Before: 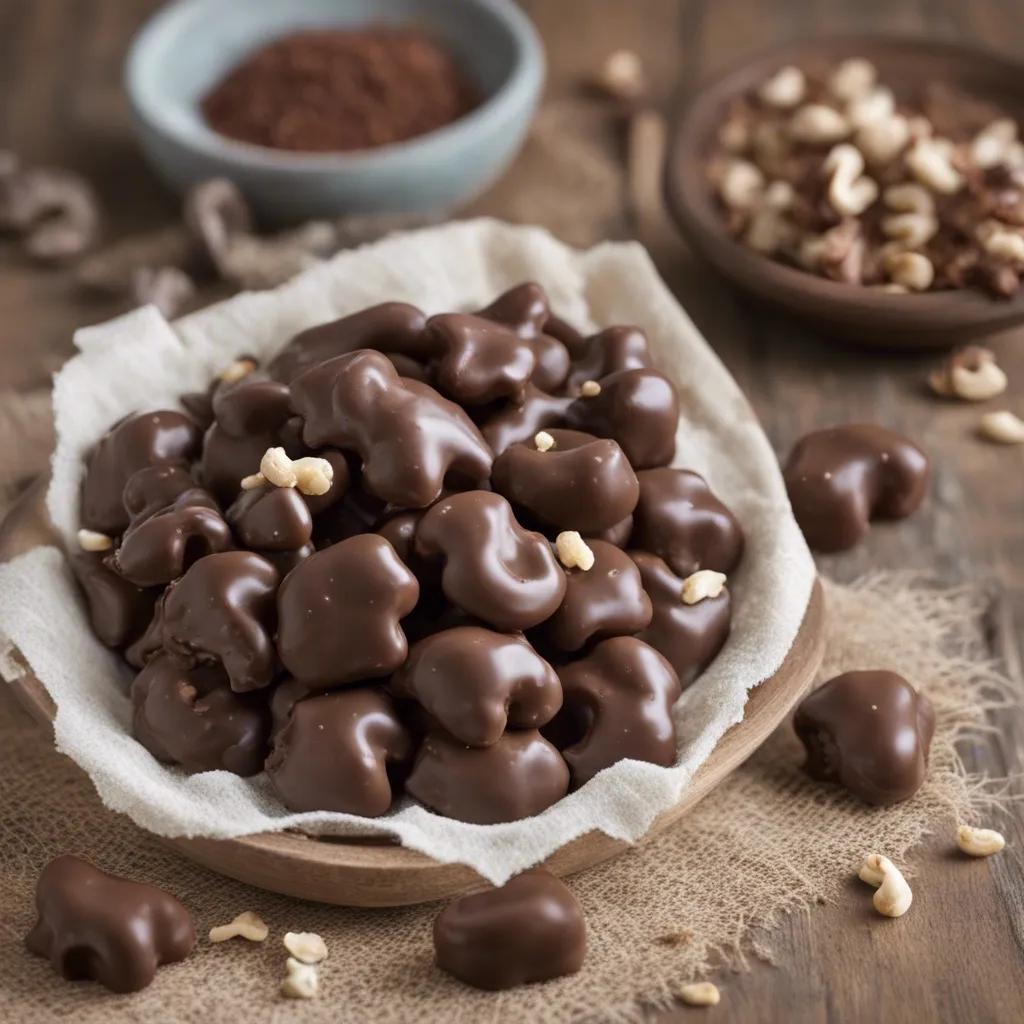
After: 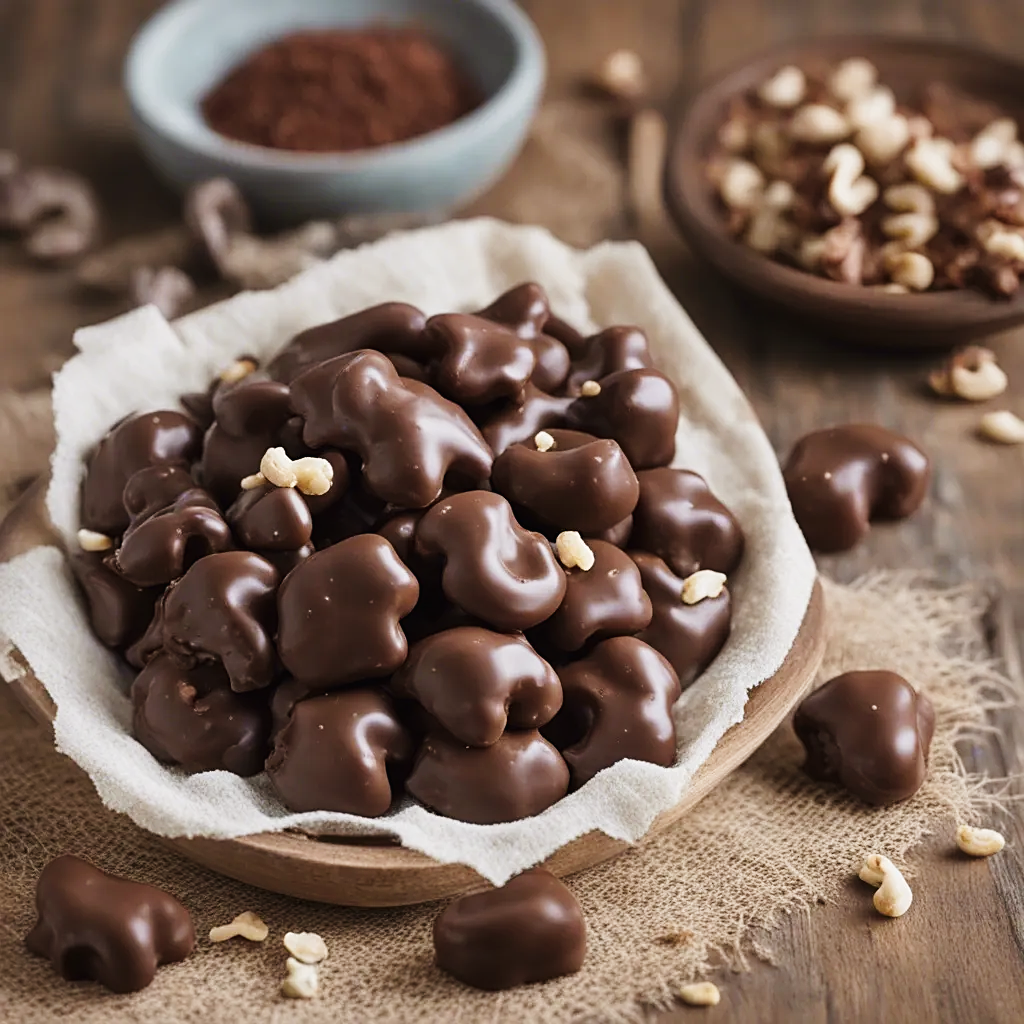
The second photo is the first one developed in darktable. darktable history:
sharpen: on, module defaults
tone curve: curves: ch0 [(0, 0.011) (0.139, 0.106) (0.295, 0.271) (0.499, 0.523) (0.739, 0.782) (0.857, 0.879) (1, 0.967)]; ch1 [(0, 0) (0.291, 0.229) (0.394, 0.365) (0.469, 0.456) (0.495, 0.497) (0.524, 0.53) (0.588, 0.62) (0.725, 0.779) (1, 1)]; ch2 [(0, 0) (0.125, 0.089) (0.35, 0.317) (0.437, 0.42) (0.502, 0.499) (0.537, 0.551) (0.613, 0.636) (1, 1)], preserve colors none
